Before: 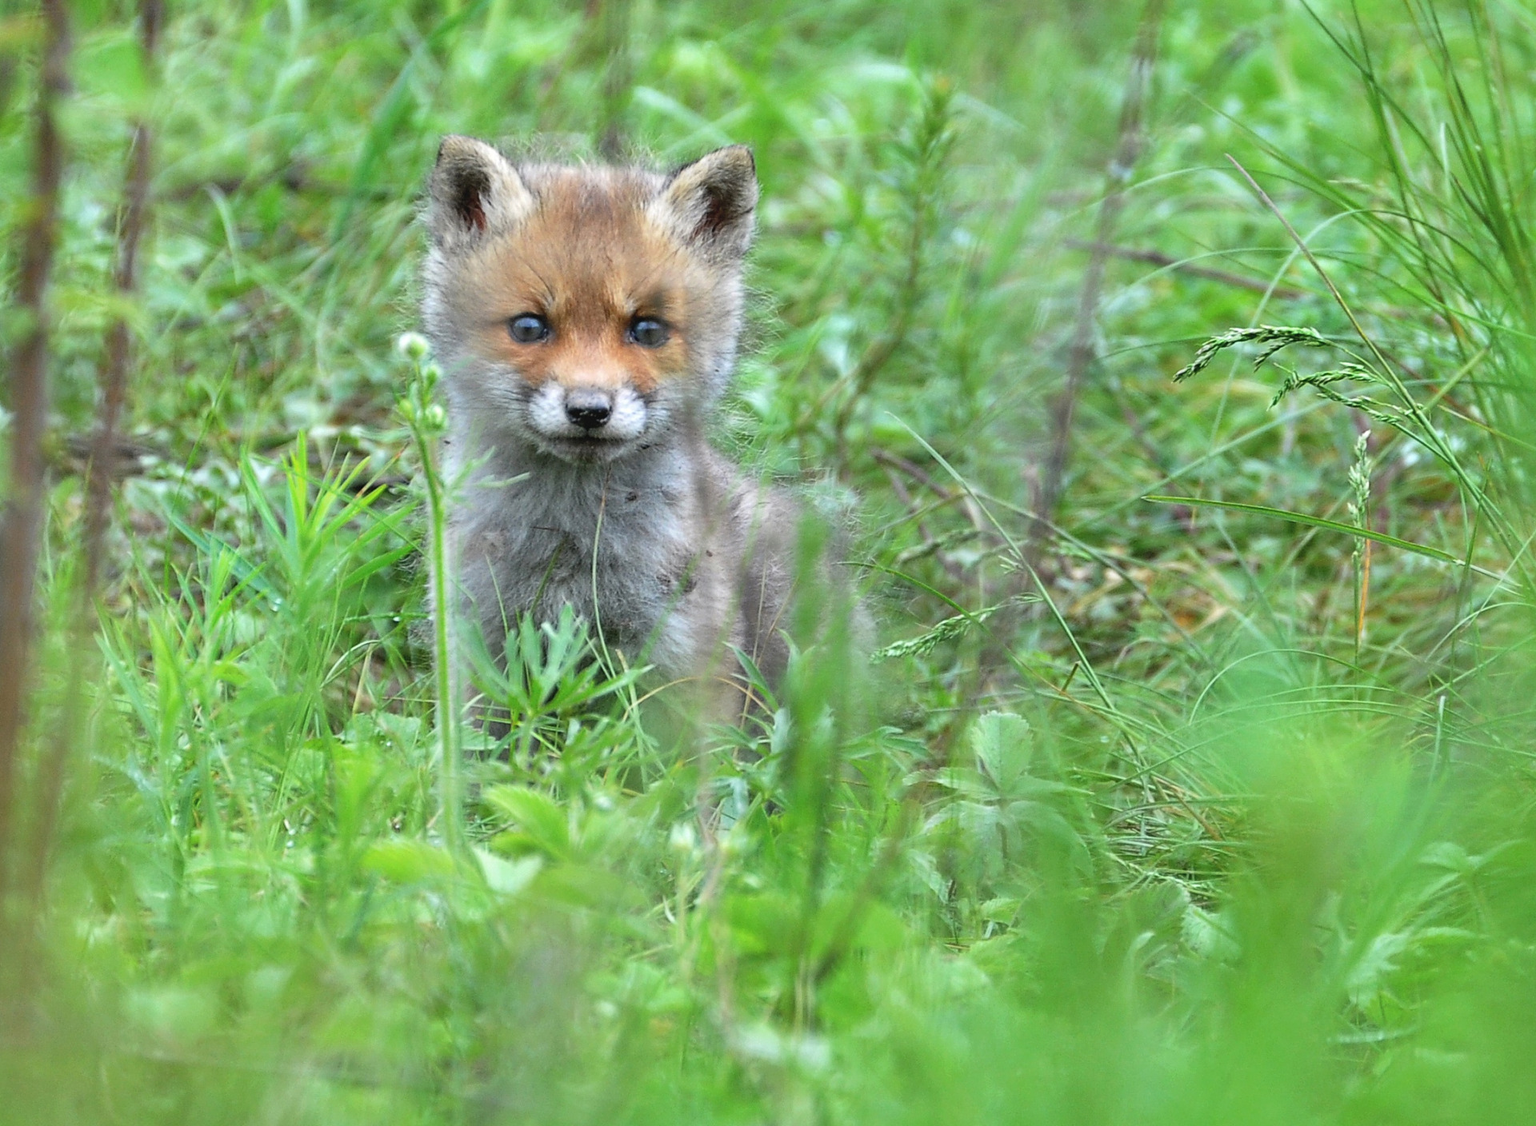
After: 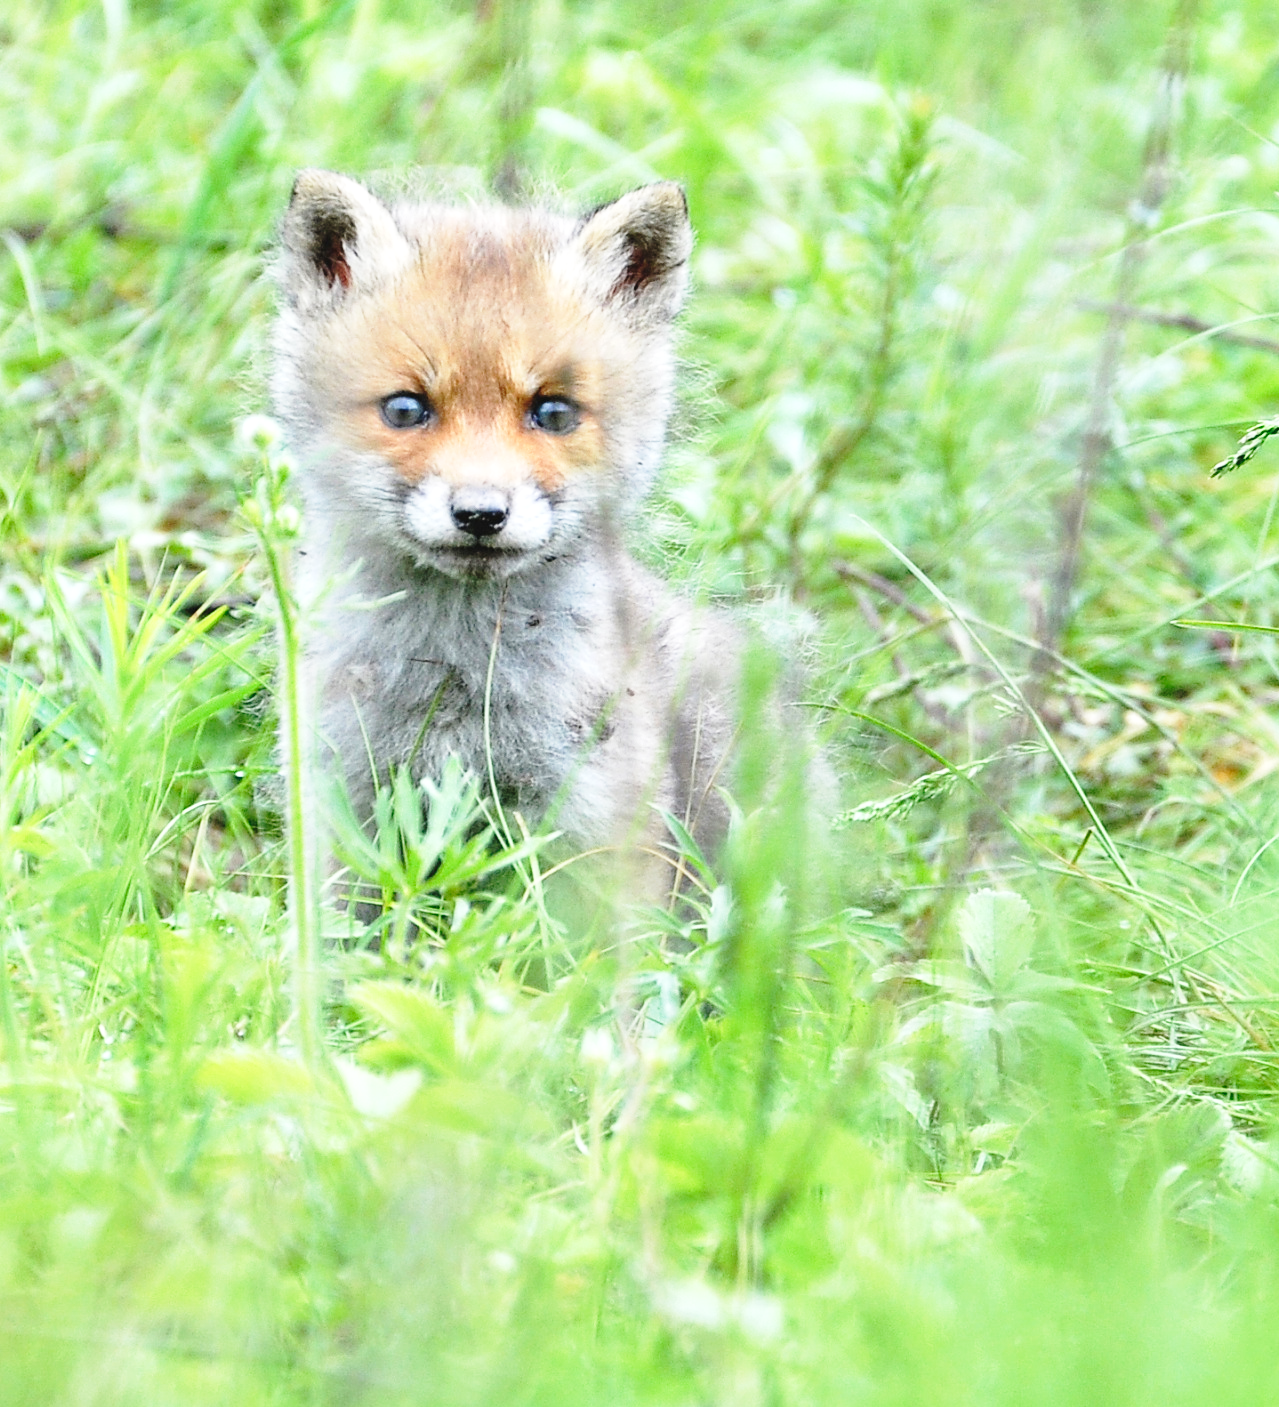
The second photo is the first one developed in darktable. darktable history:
crop and rotate: left 13.335%, right 20.039%
exposure: exposure 0.299 EV, compensate exposure bias true, compensate highlight preservation false
base curve: curves: ch0 [(0, 0) (0.028, 0.03) (0.121, 0.232) (0.46, 0.748) (0.859, 0.968) (1, 1)], preserve colors none
